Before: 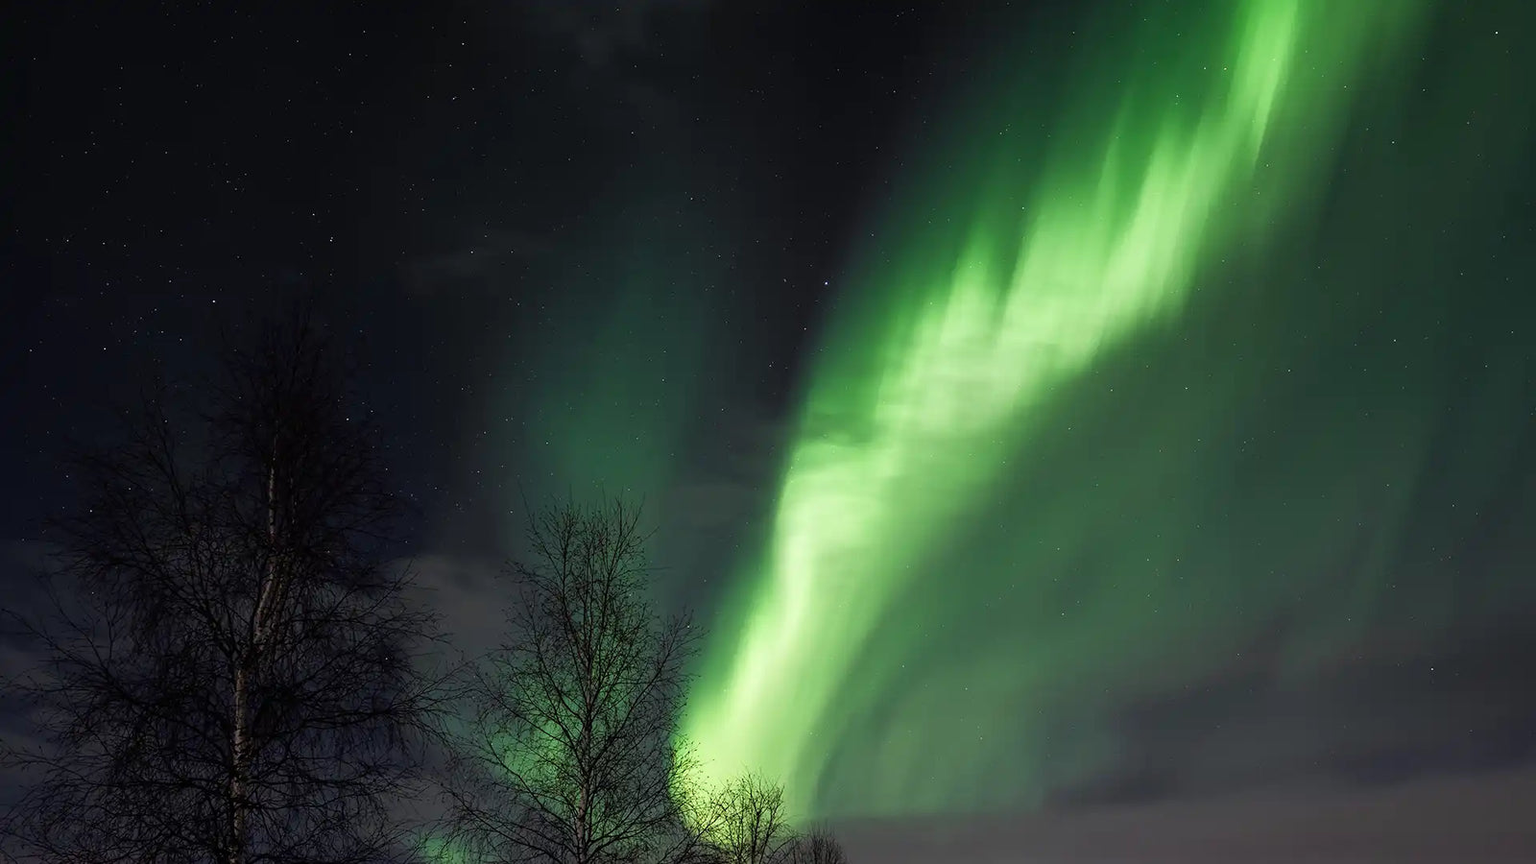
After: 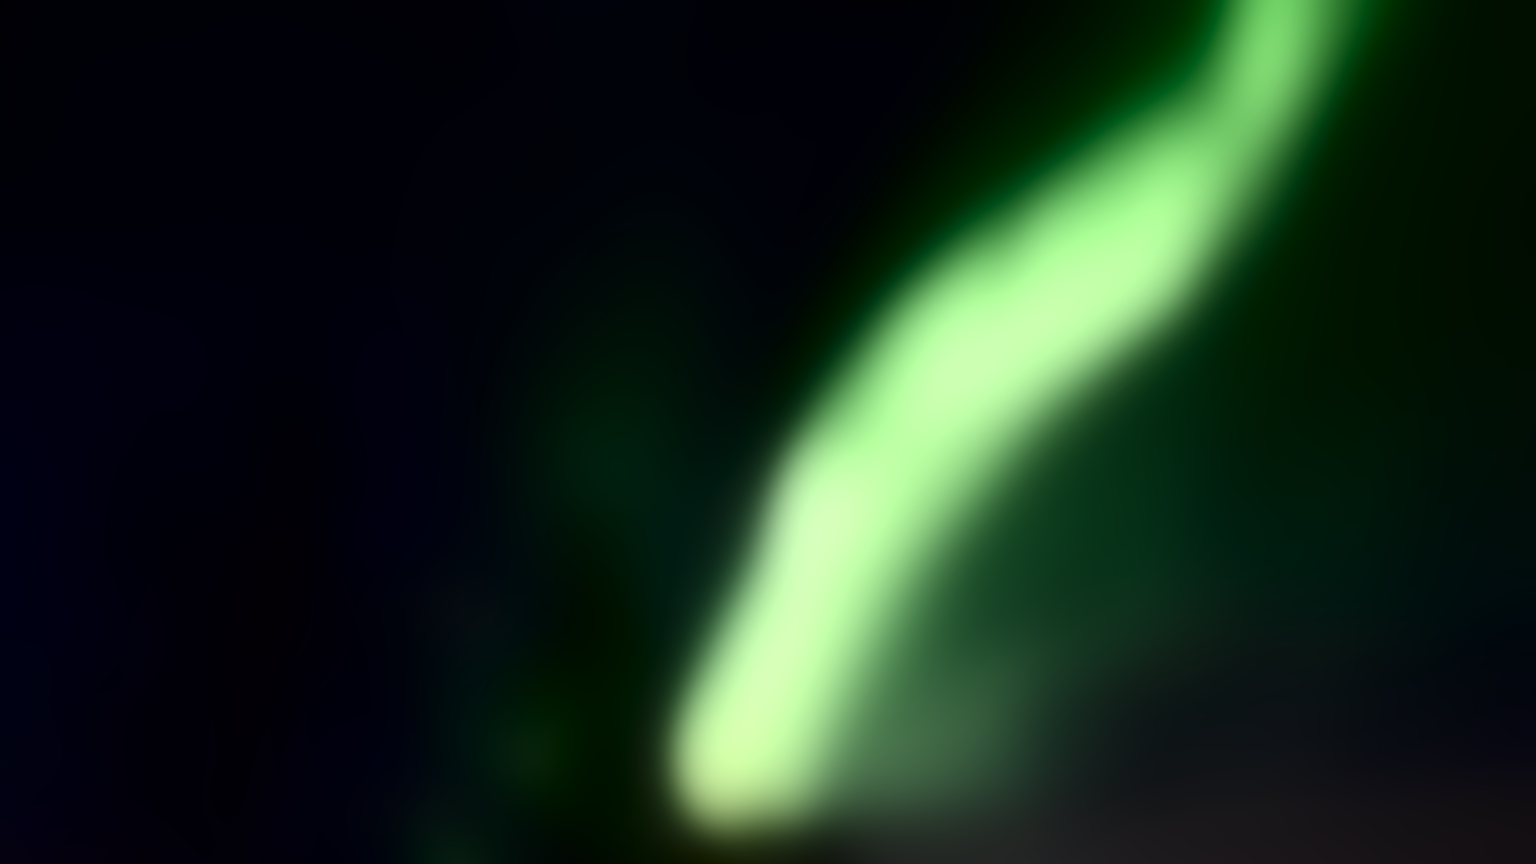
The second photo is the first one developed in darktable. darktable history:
exposure: black level correction 0, exposure 0.7 EV, compensate exposure bias true, compensate highlight preservation false
lowpass: radius 31.92, contrast 1.72, brightness -0.98, saturation 0.94
